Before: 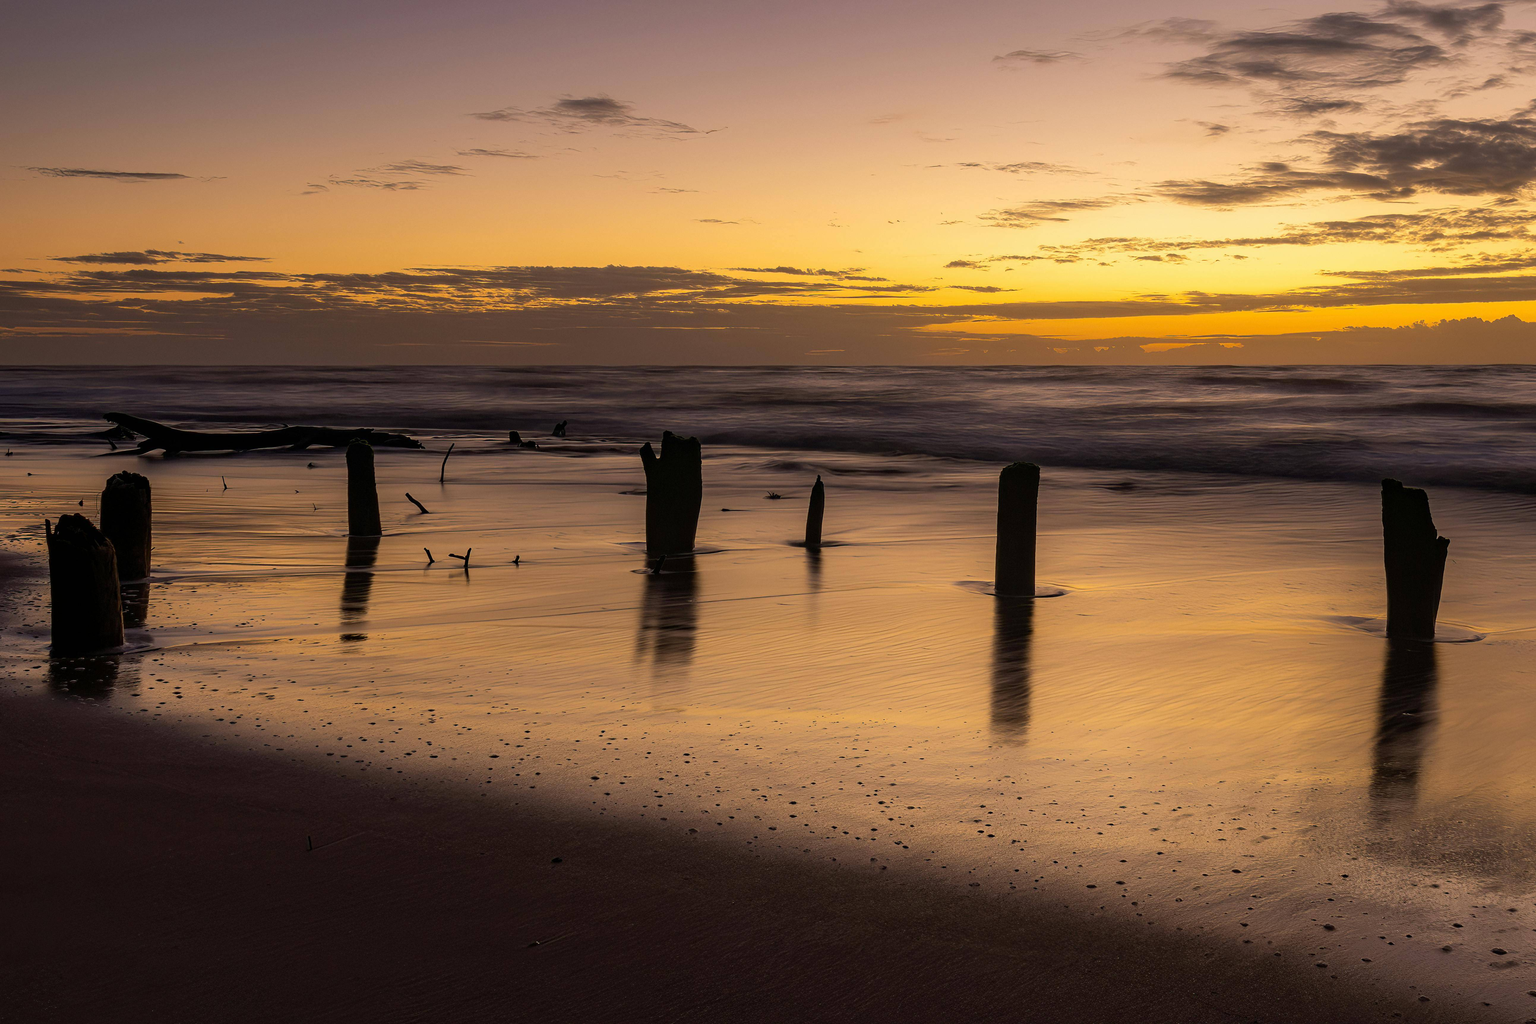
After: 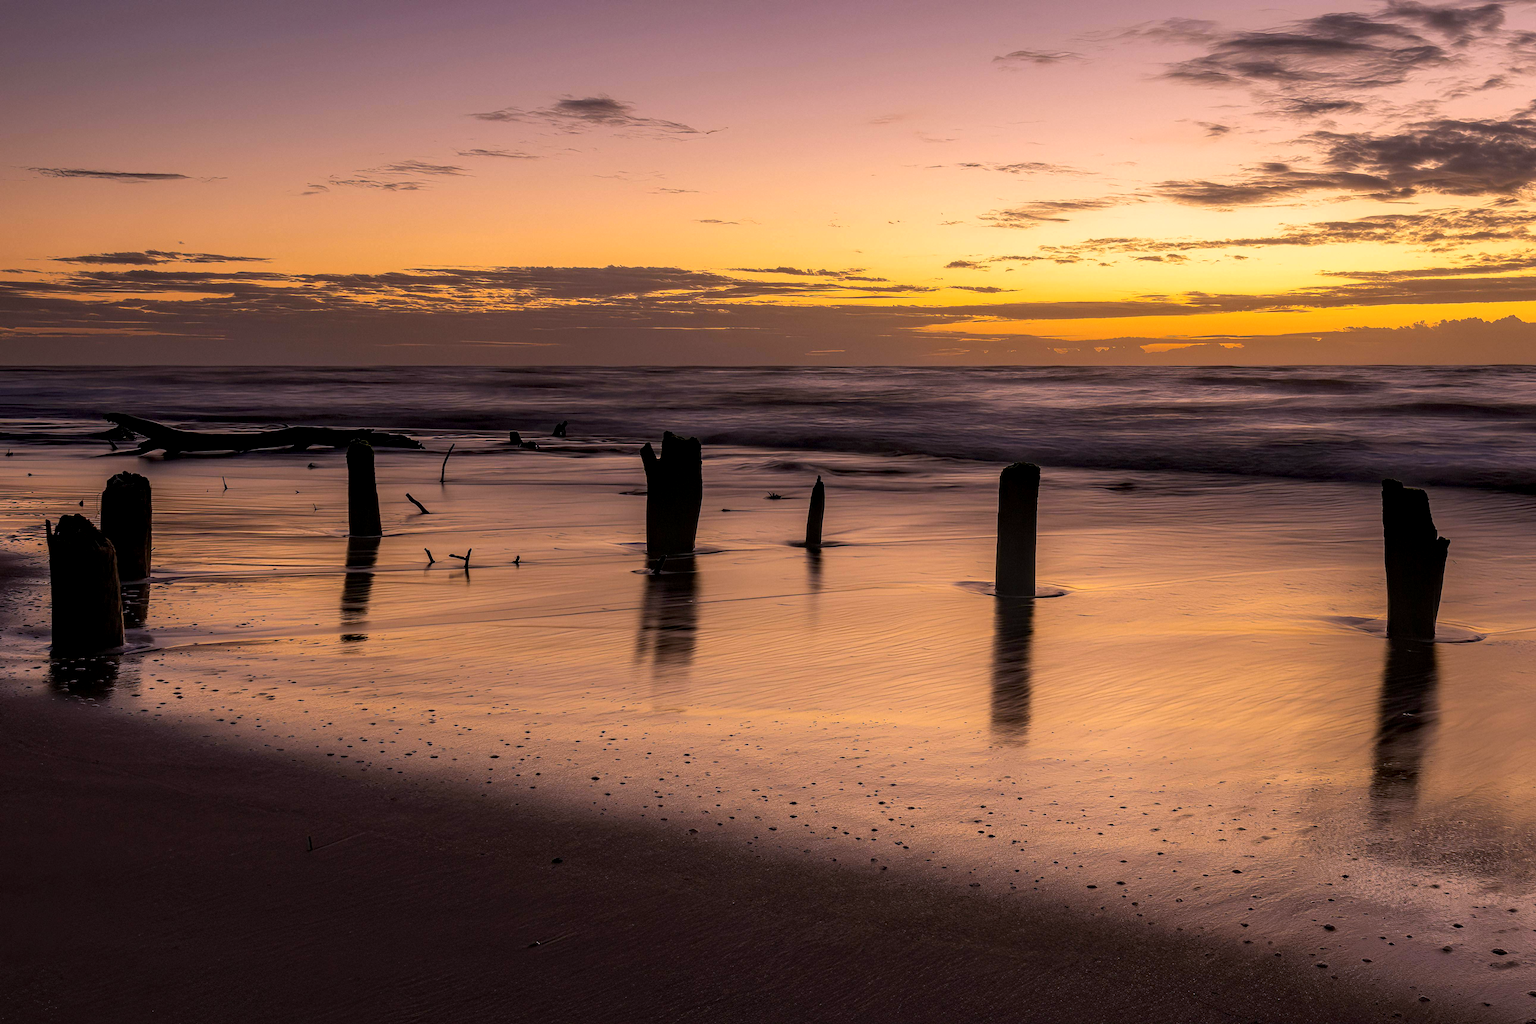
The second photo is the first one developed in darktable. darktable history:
local contrast: on, module defaults
white balance: red 1.066, blue 1.119
